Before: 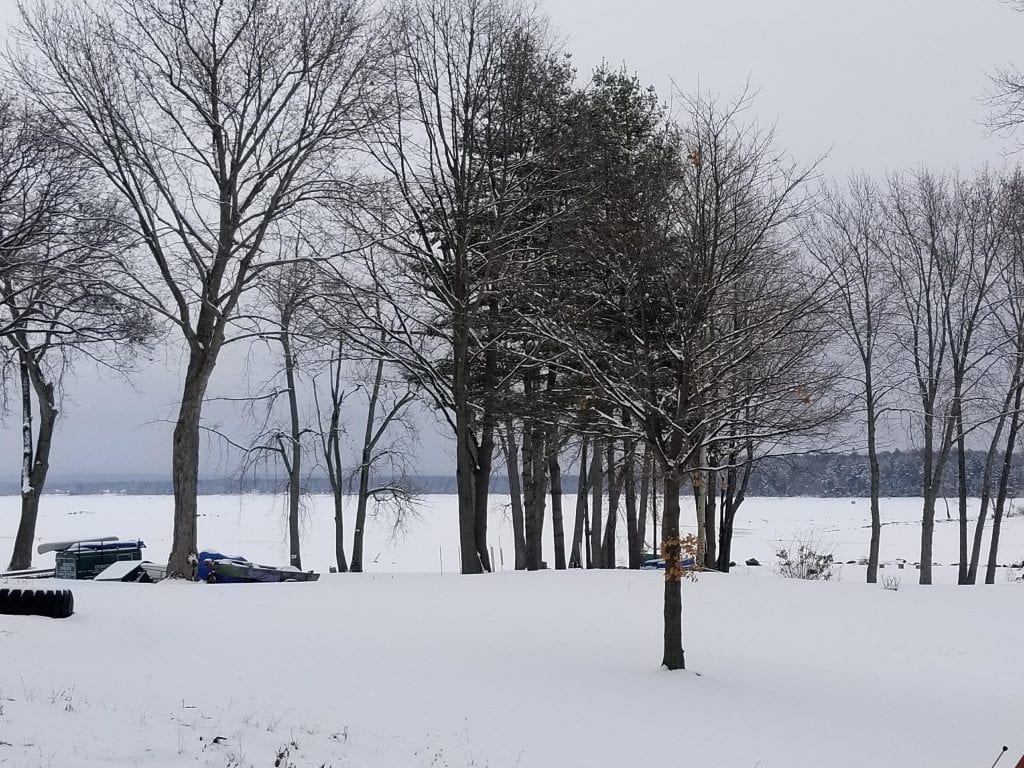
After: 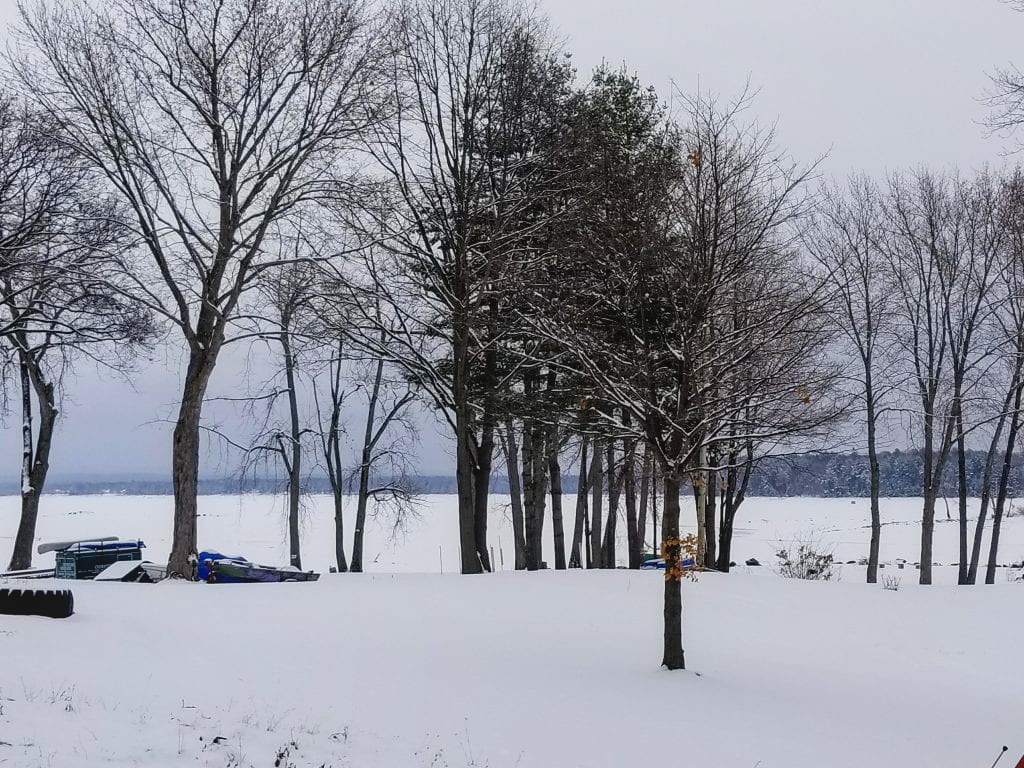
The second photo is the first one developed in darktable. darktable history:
local contrast: detail 109%
filmic rgb: black relative exposure -12.04 EV, white relative exposure 2.82 EV, threshold 5.96 EV, target black luminance 0%, hardness 8.13, latitude 70.01%, contrast 1.139, highlights saturation mix 11.26%, shadows ↔ highlights balance -0.385%, preserve chrominance no, color science v4 (2020), enable highlight reconstruction true
